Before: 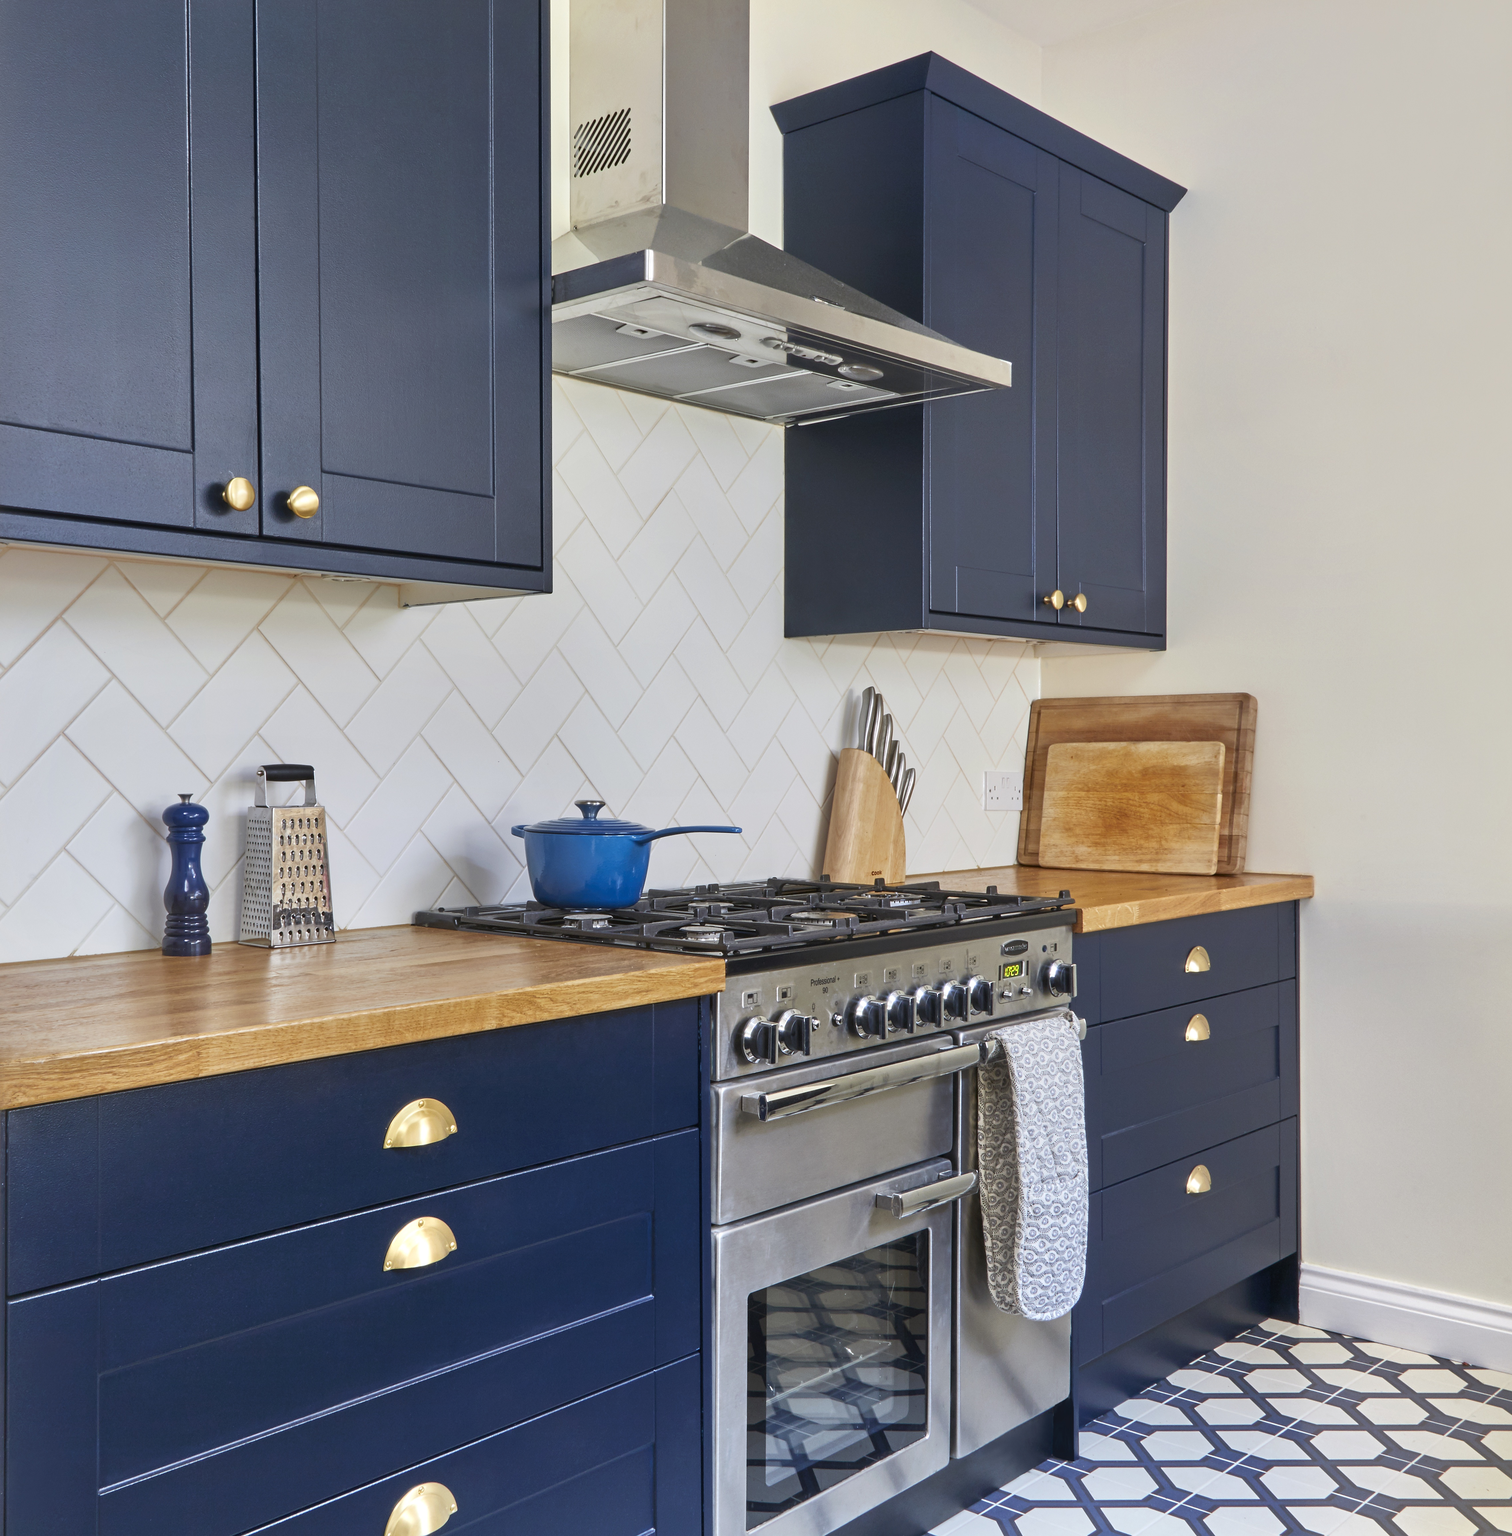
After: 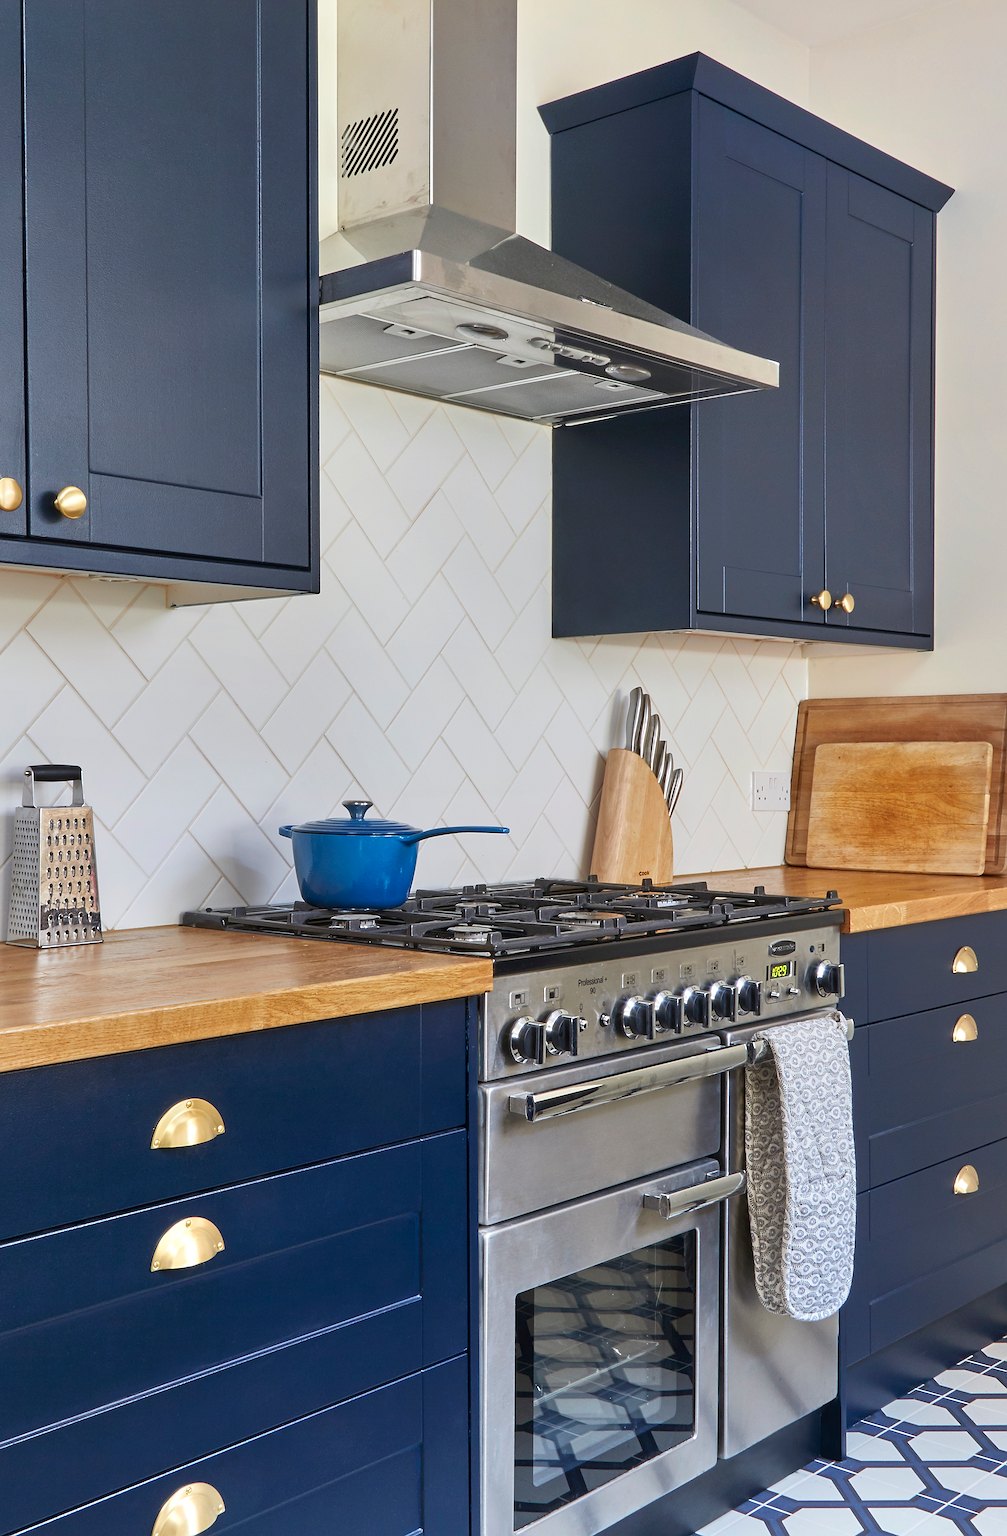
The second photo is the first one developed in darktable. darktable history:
sharpen: on, module defaults
crop: left 15.419%, right 17.914%
